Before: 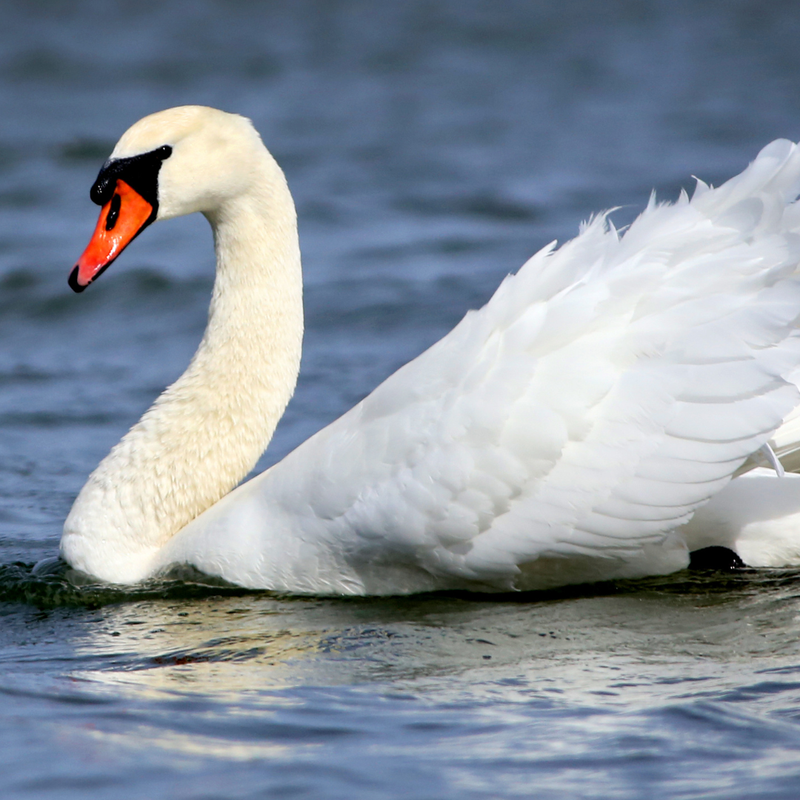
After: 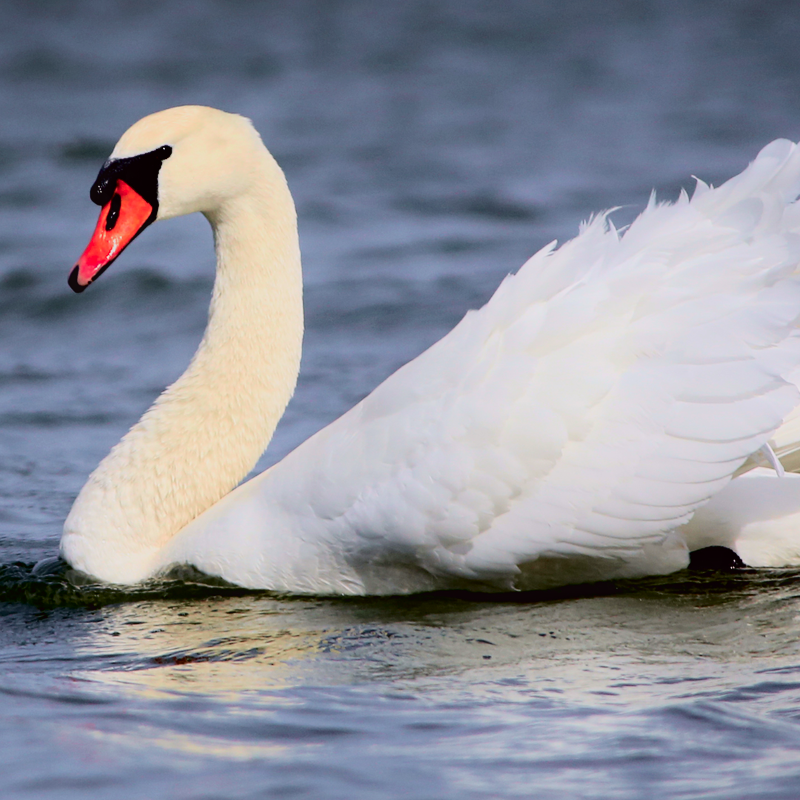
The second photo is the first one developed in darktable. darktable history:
contrast equalizer: y [[0.439, 0.44, 0.442, 0.457, 0.493, 0.498], [0.5 ×6], [0.5 ×6], [0 ×6], [0 ×6]]
tone curve: curves: ch0 [(0, 0) (0.049, 0.01) (0.154, 0.081) (0.491, 0.519) (0.748, 0.765) (1, 0.919)]; ch1 [(0, 0) (0.172, 0.123) (0.317, 0.272) (0.401, 0.422) (0.489, 0.496) (0.531, 0.557) (0.615, 0.612) (0.741, 0.783) (1, 1)]; ch2 [(0, 0) (0.411, 0.424) (0.483, 0.478) (0.544, 0.56) (0.686, 0.638) (1, 1)], color space Lab, independent channels, preserve colors none
